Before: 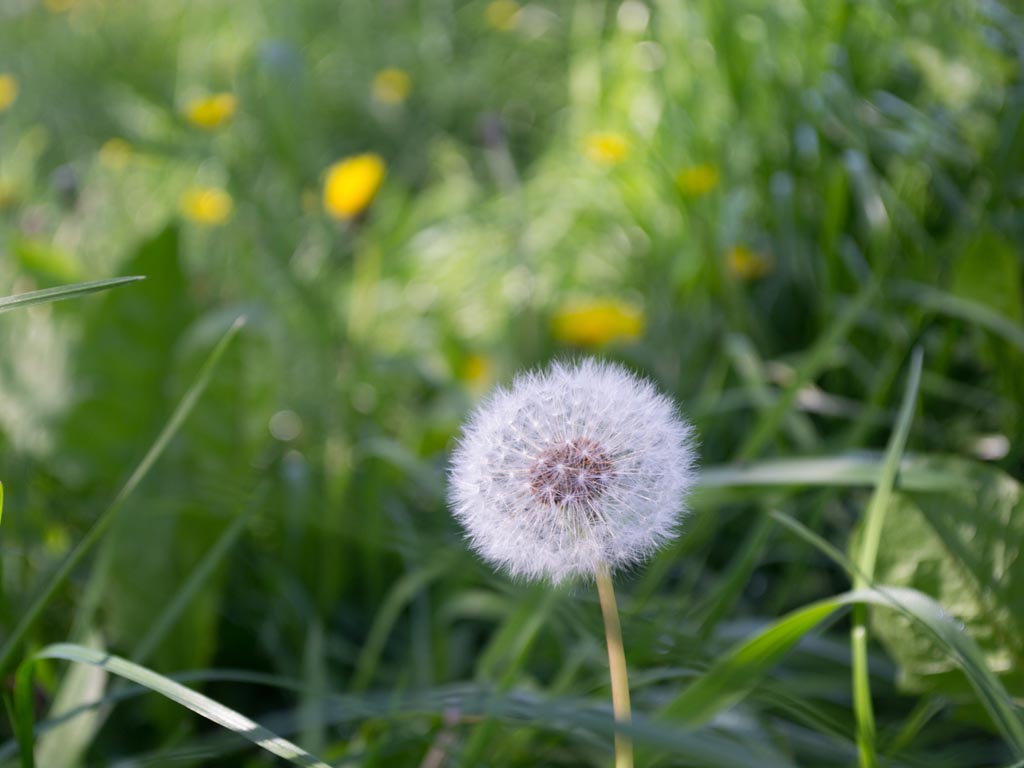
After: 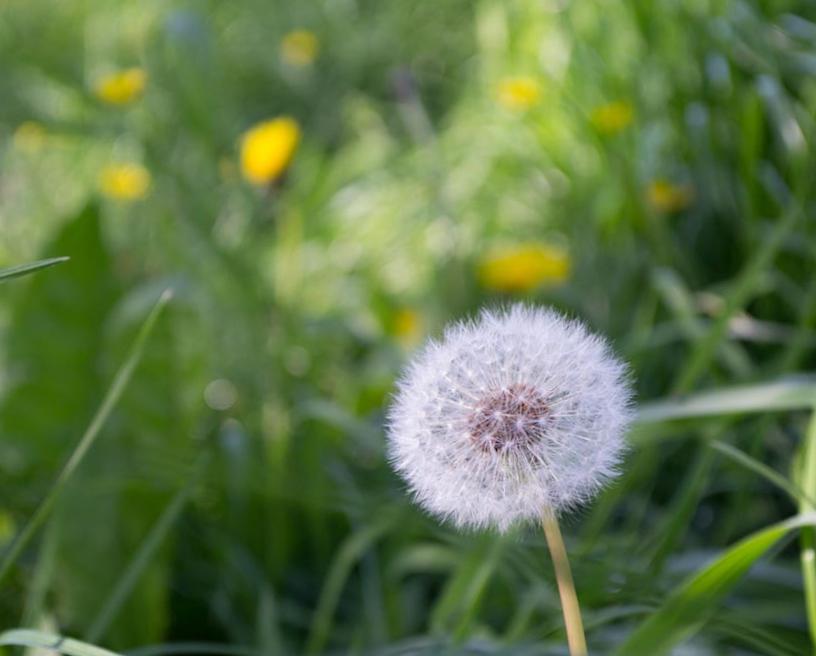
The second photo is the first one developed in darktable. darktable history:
crop and rotate: angle 1°, left 4.281%, top 0.642%, right 11.383%, bottom 2.486%
rotate and perspective: rotation -3.52°, crop left 0.036, crop right 0.964, crop top 0.081, crop bottom 0.919
